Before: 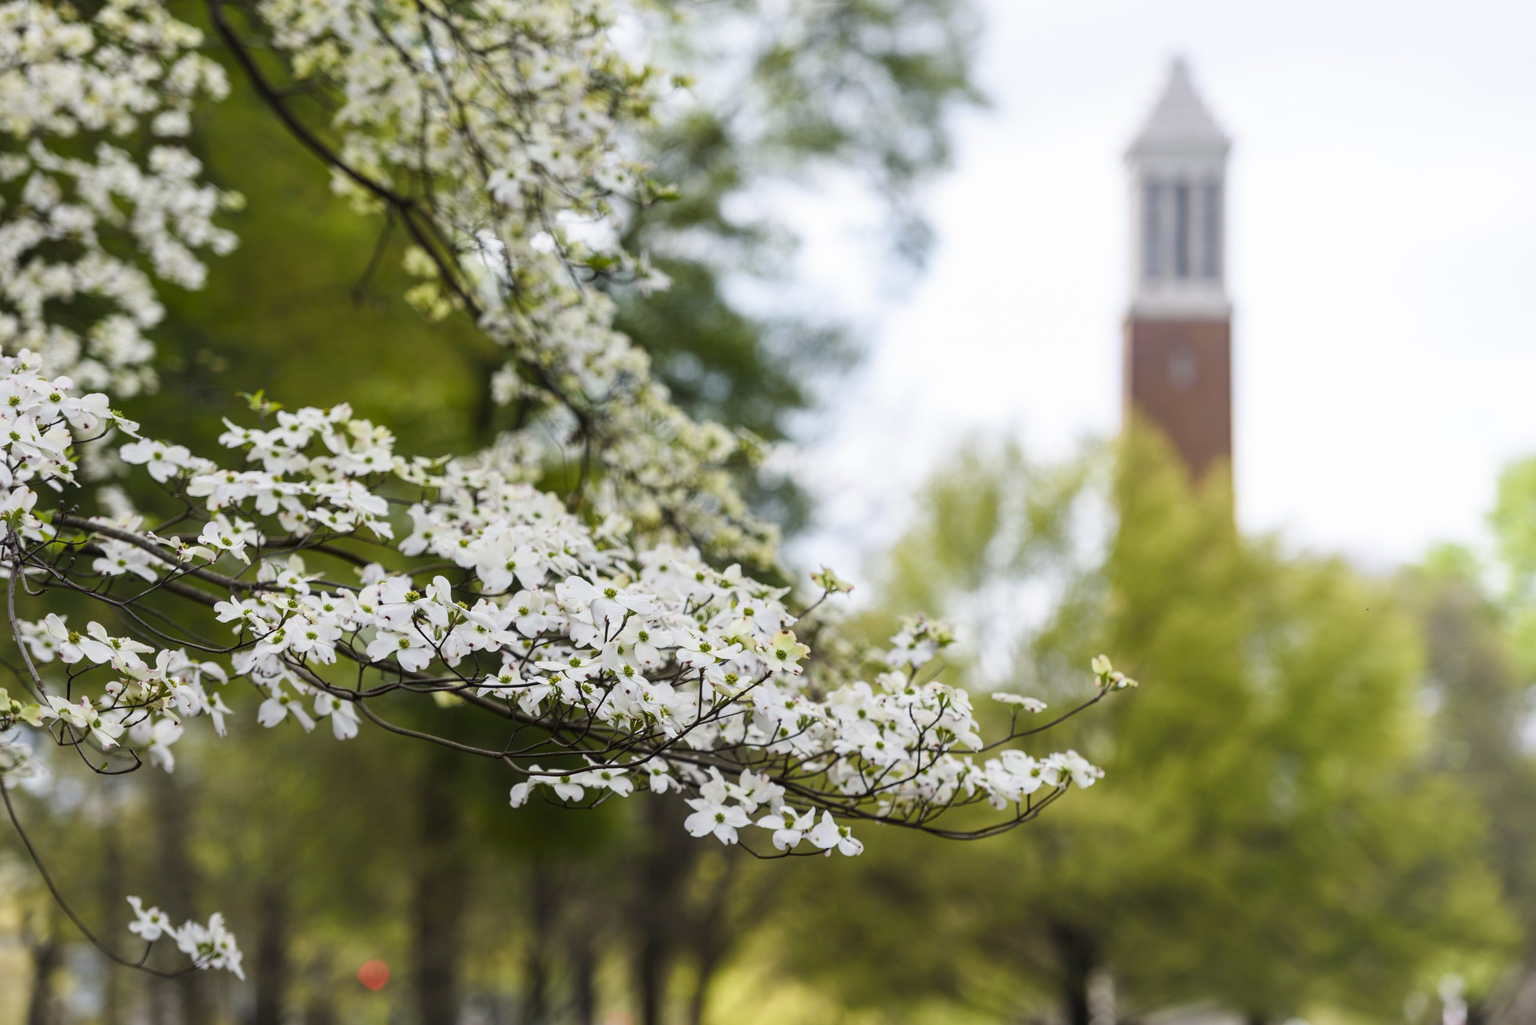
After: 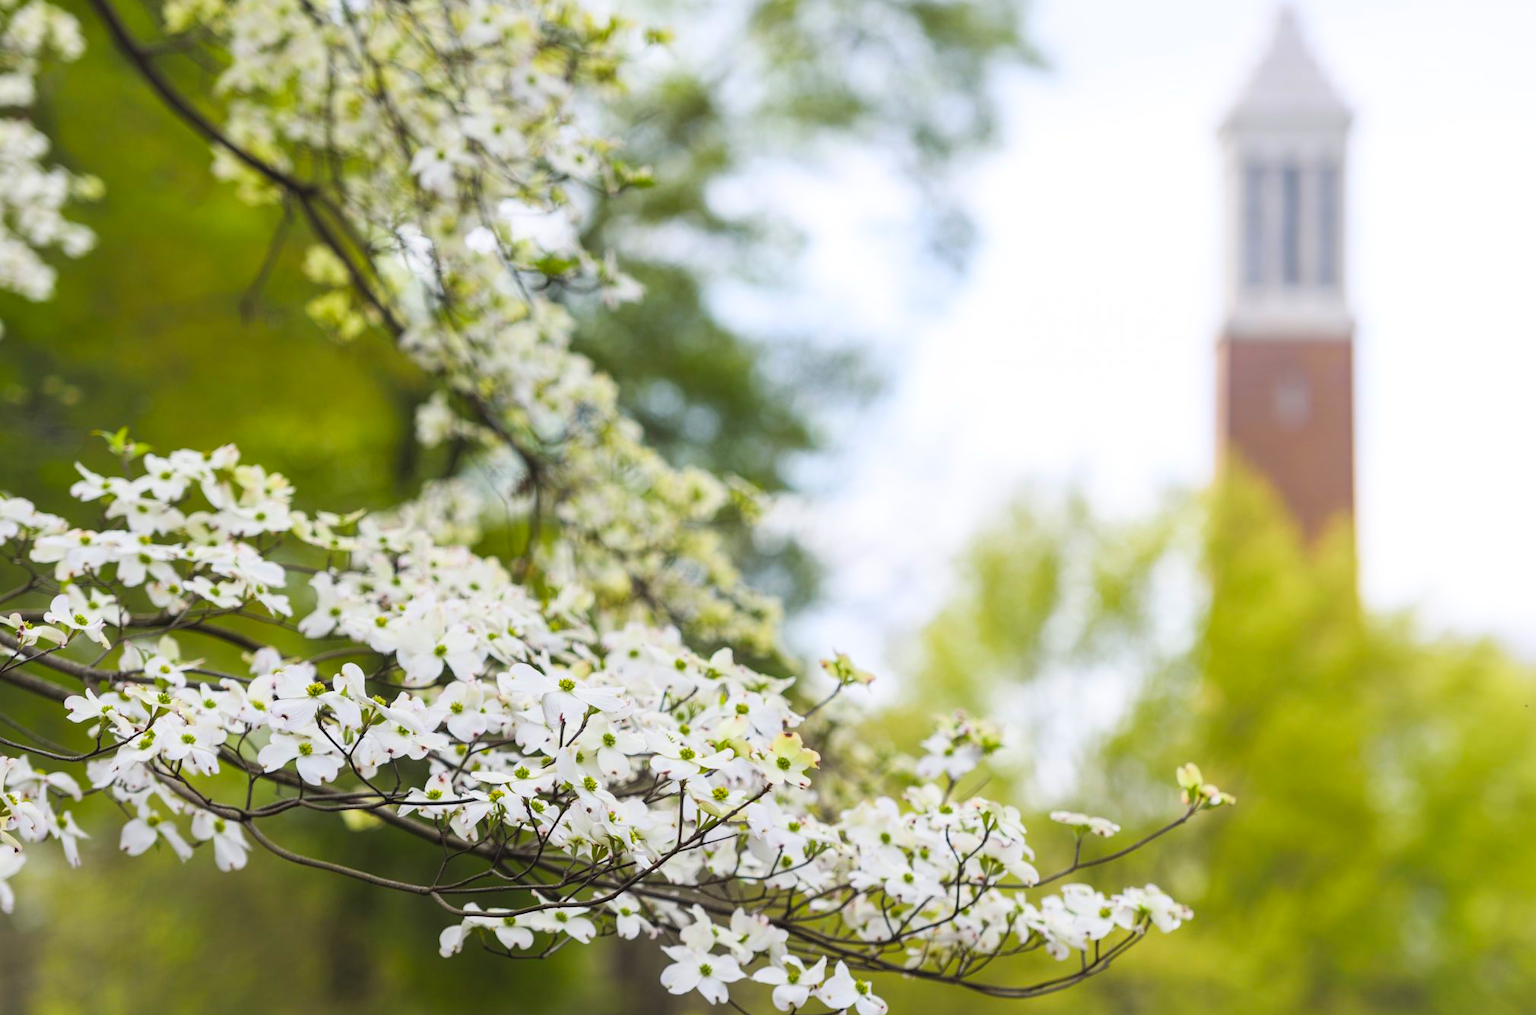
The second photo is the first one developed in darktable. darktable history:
crop and rotate: left 10.649%, top 5.151%, right 10.416%, bottom 16.672%
exposure: exposure 0.025 EV, compensate highlight preservation false
contrast brightness saturation: contrast 0.068, brightness 0.175, saturation 0.418
